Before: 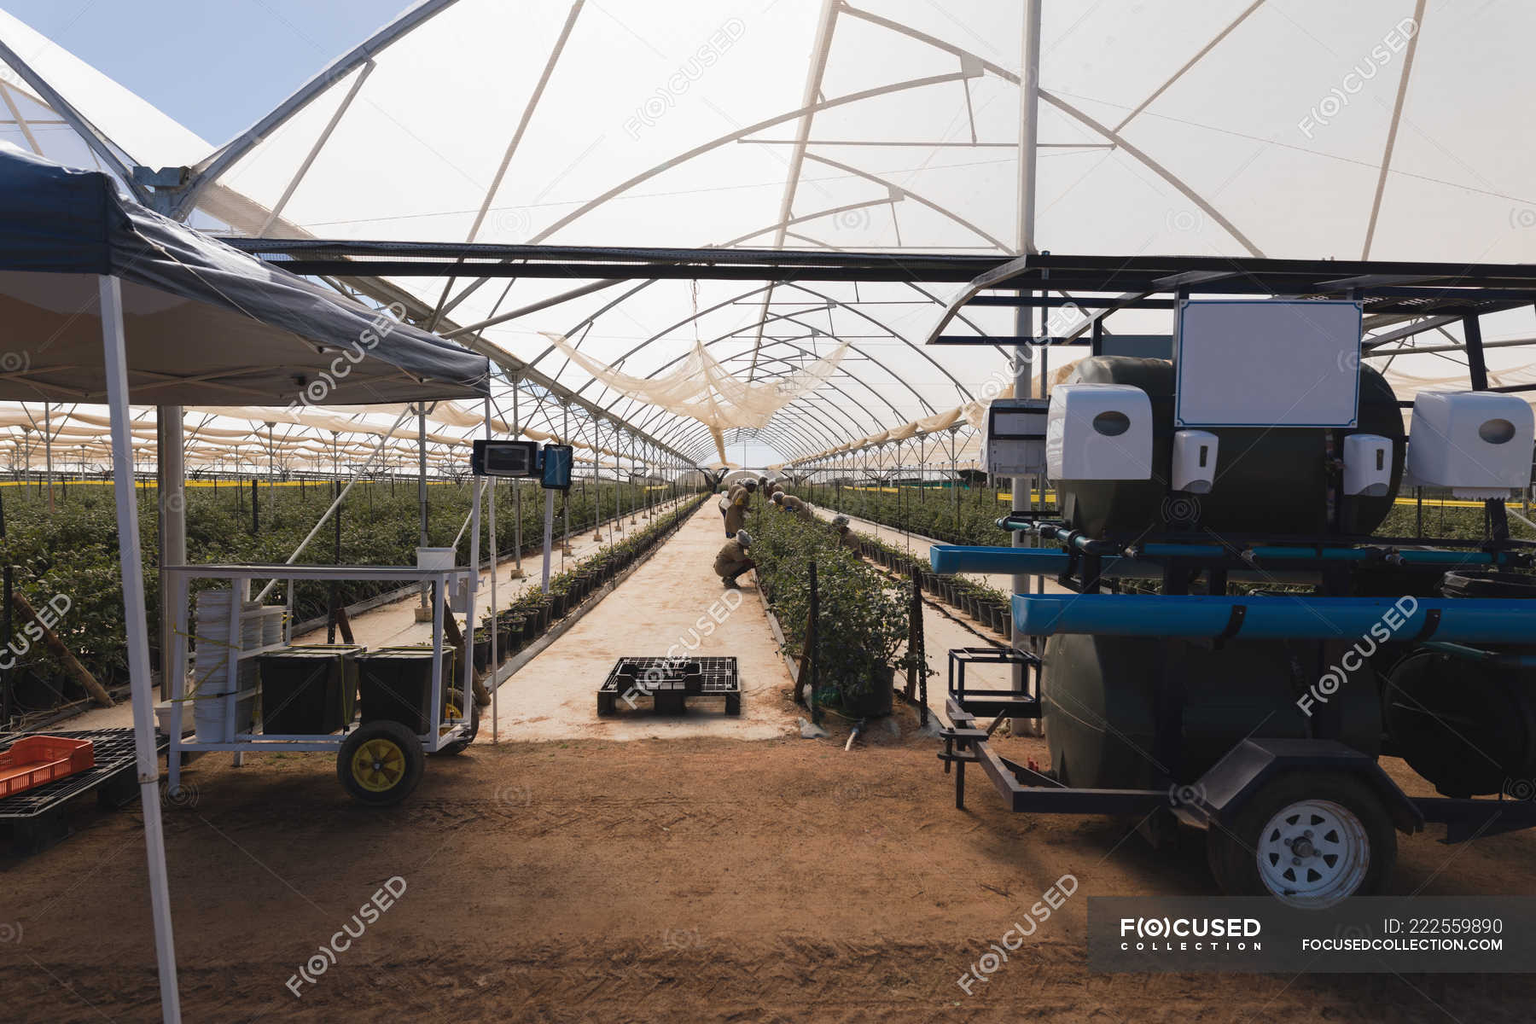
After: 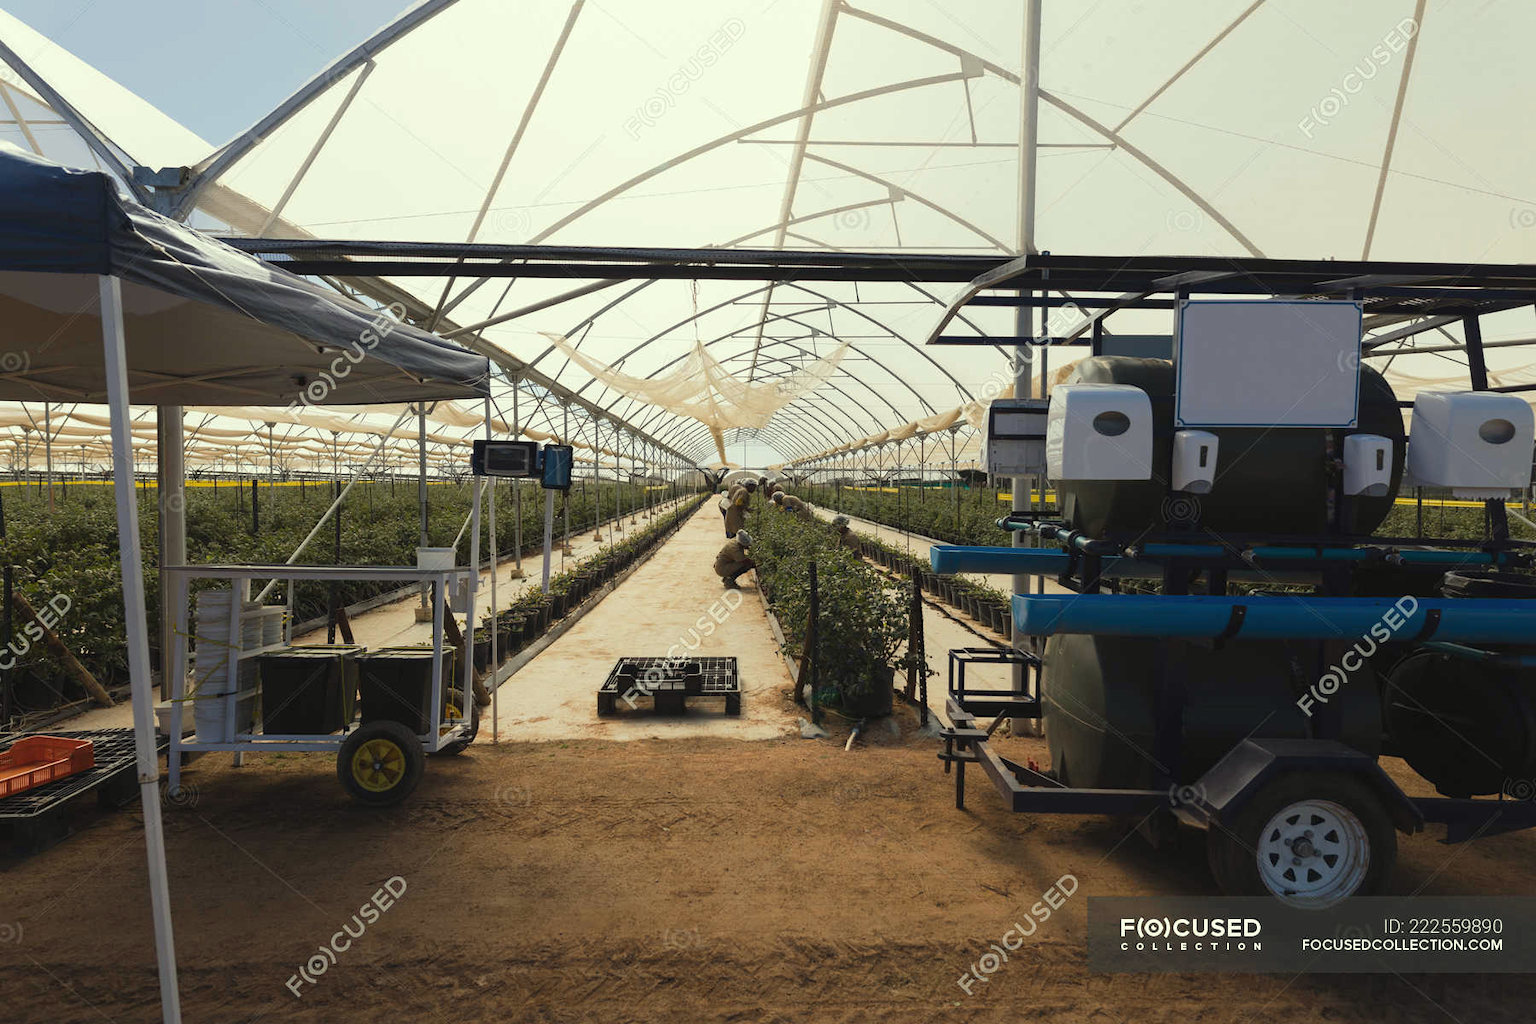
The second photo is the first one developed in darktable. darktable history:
color correction: highlights a* -5.93, highlights b* 11.33
